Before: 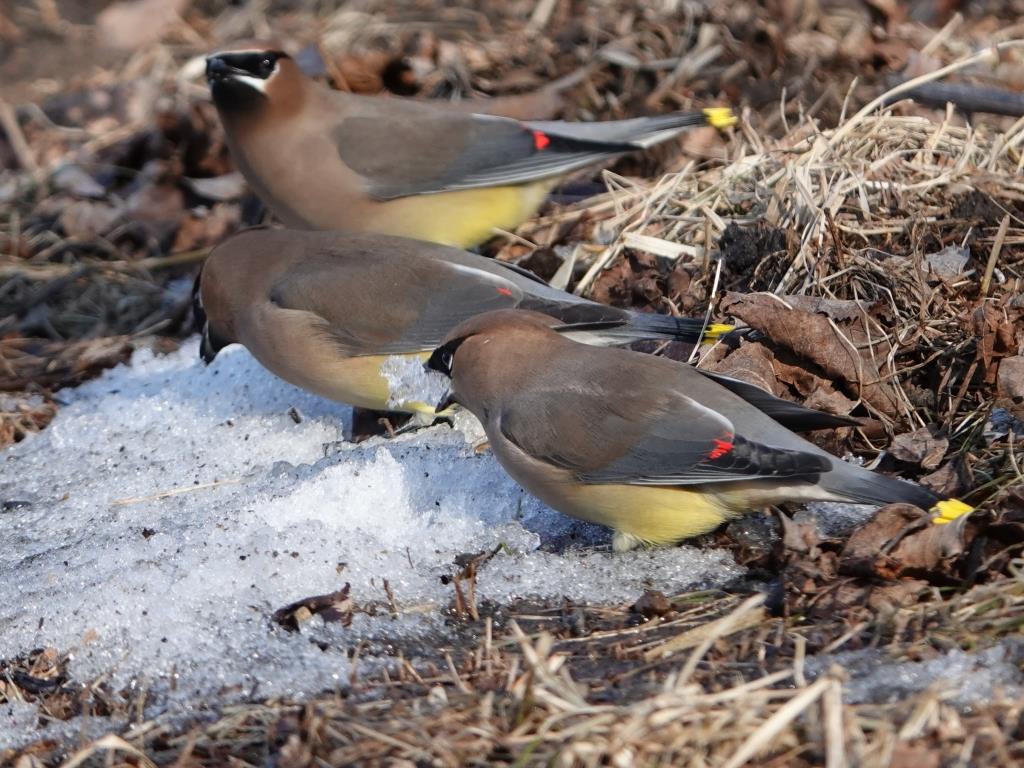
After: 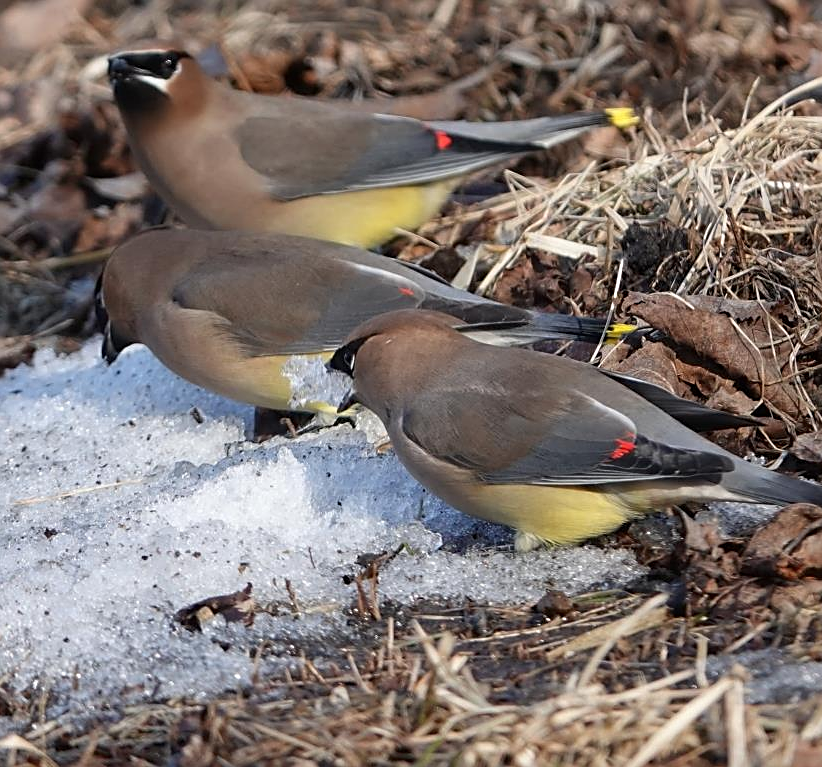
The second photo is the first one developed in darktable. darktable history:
crop and rotate: left 9.593%, right 10.123%
sharpen: on, module defaults
